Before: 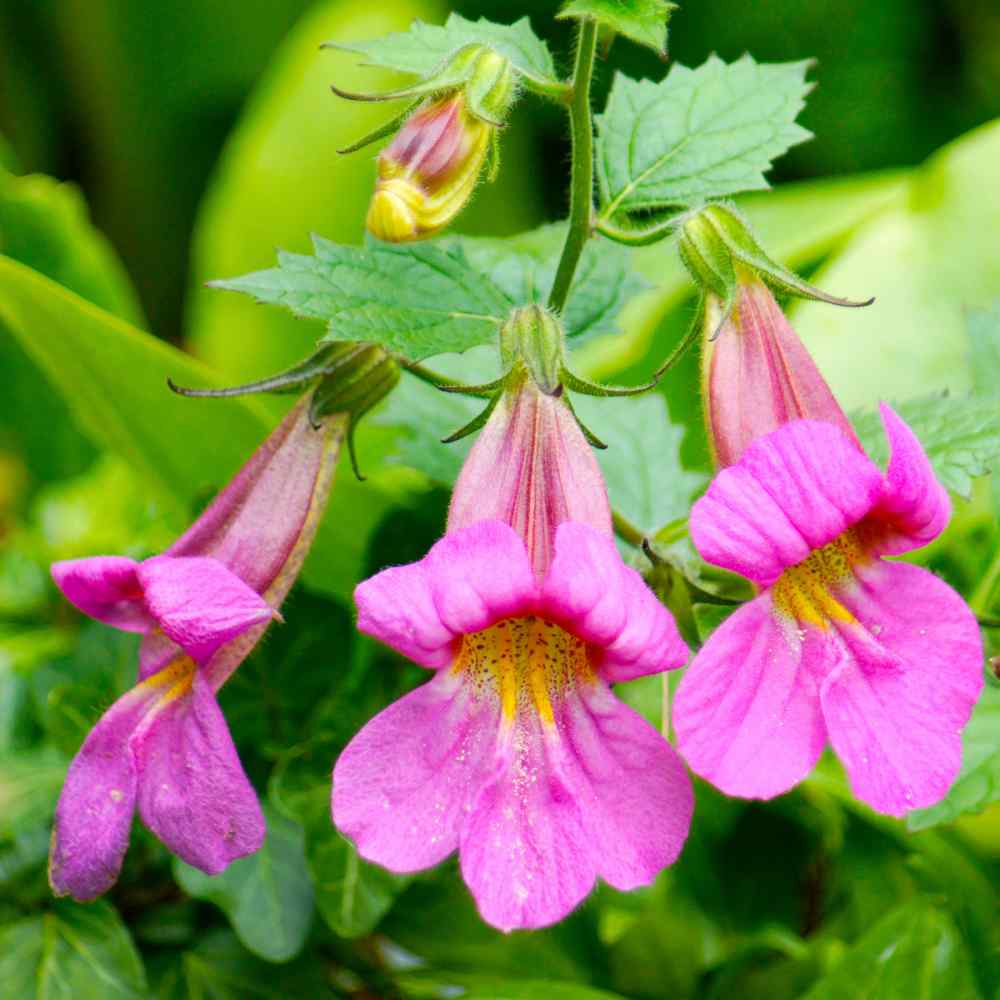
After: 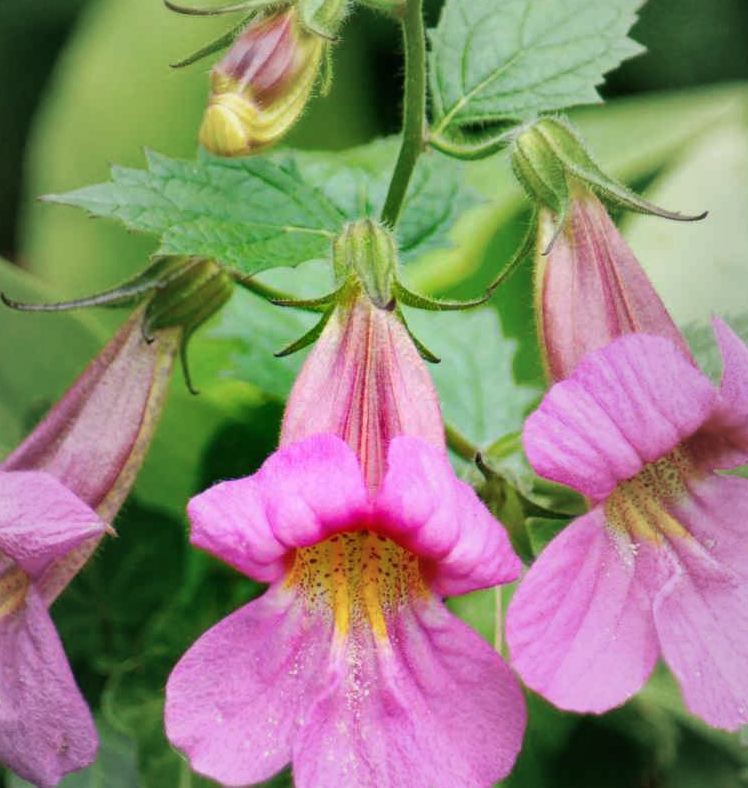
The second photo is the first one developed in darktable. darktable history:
shadows and highlights: shadows 20.91, highlights -35.45, soften with gaussian
crop: left 16.768%, top 8.653%, right 8.362%, bottom 12.485%
vignetting: fall-off start 18.21%, fall-off radius 137.95%, brightness -0.207, center (-0.078, 0.066), width/height ratio 0.62, shape 0.59
